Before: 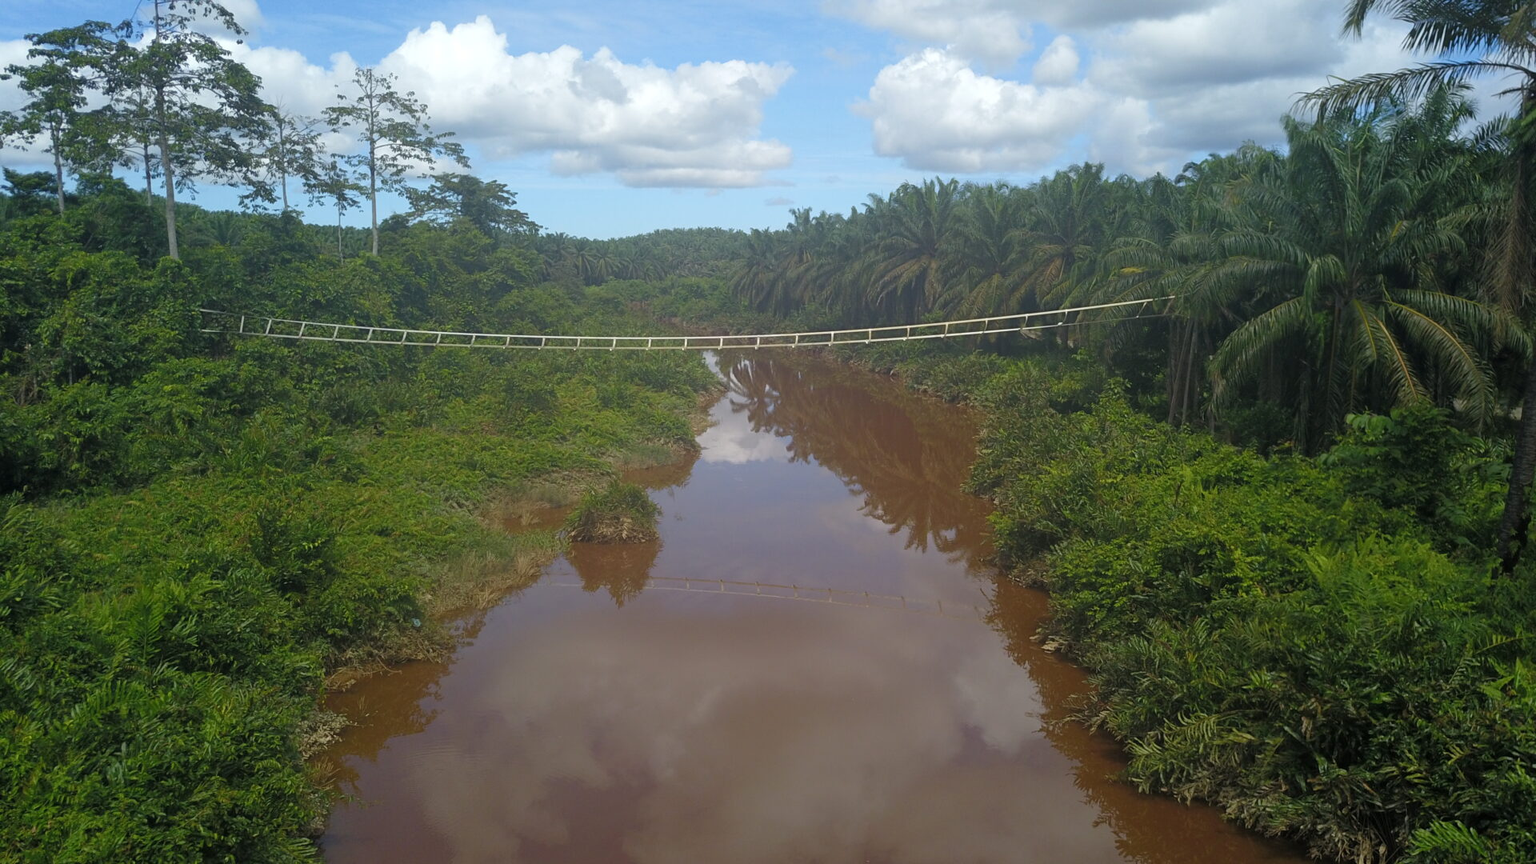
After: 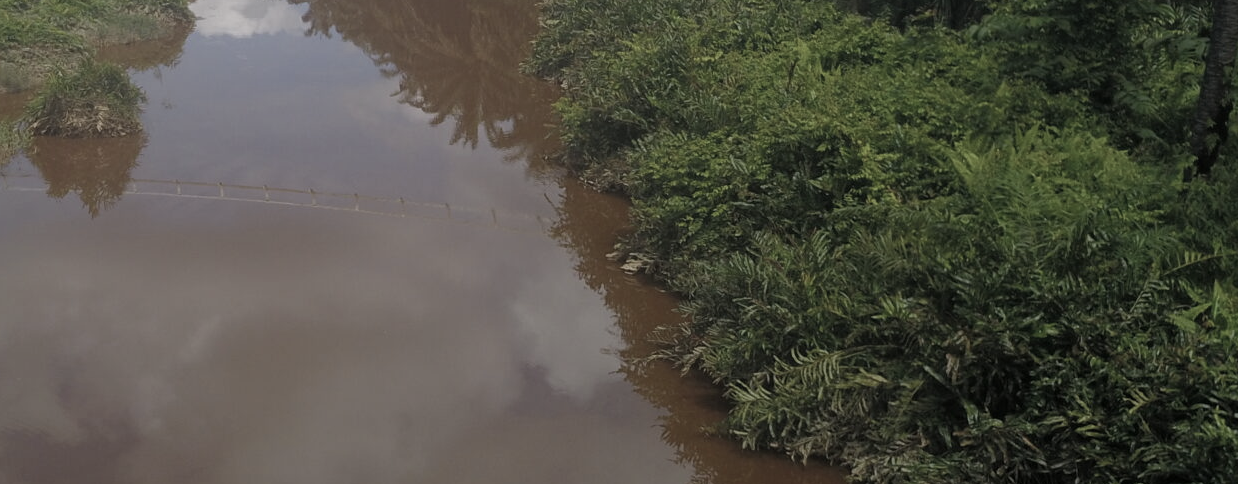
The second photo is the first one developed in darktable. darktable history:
color correction: saturation 0.57
crop and rotate: left 35.509%, top 50.238%, bottom 4.934%
